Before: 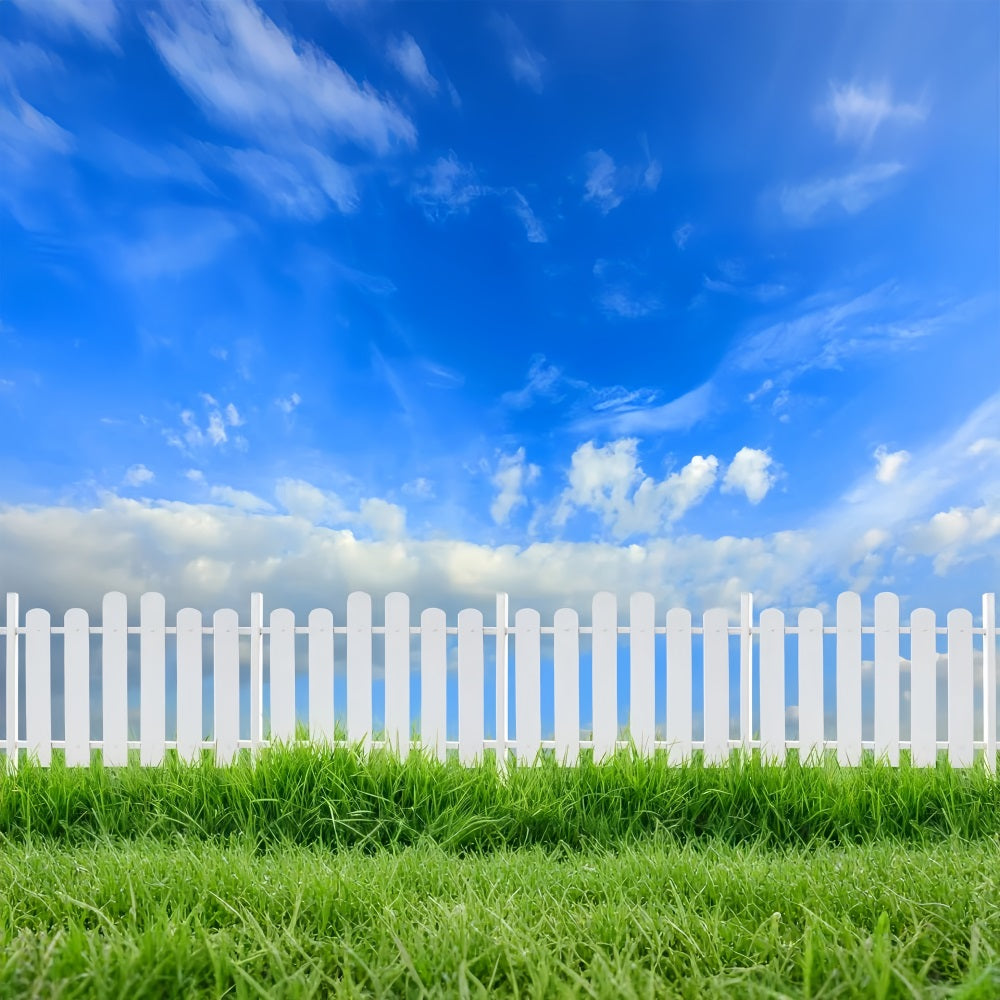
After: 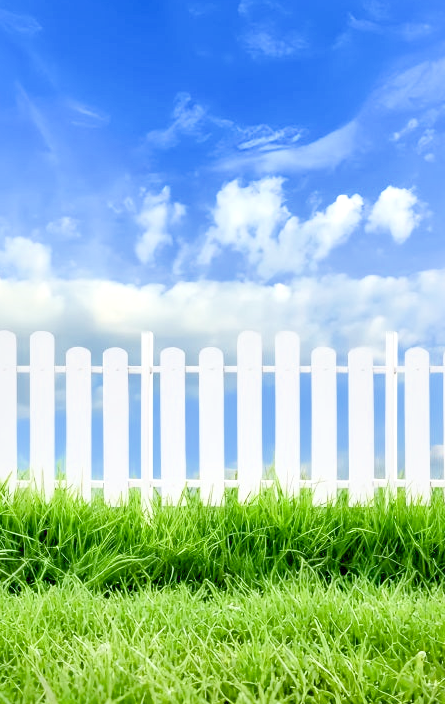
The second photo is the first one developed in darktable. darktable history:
local contrast: mode bilateral grid, contrast 21, coarseness 50, detail 141%, midtone range 0.2
crop: left 35.567%, top 26.164%, right 19.851%, bottom 3.428%
filmic rgb: middle gray luminance 18.22%, black relative exposure -11.26 EV, white relative exposure 3.69 EV, target black luminance 0%, hardness 5.81, latitude 56.69%, contrast 0.964, shadows ↔ highlights balance 49.9%
exposure: black level correction 0.01, exposure 1 EV, compensate highlight preservation false
